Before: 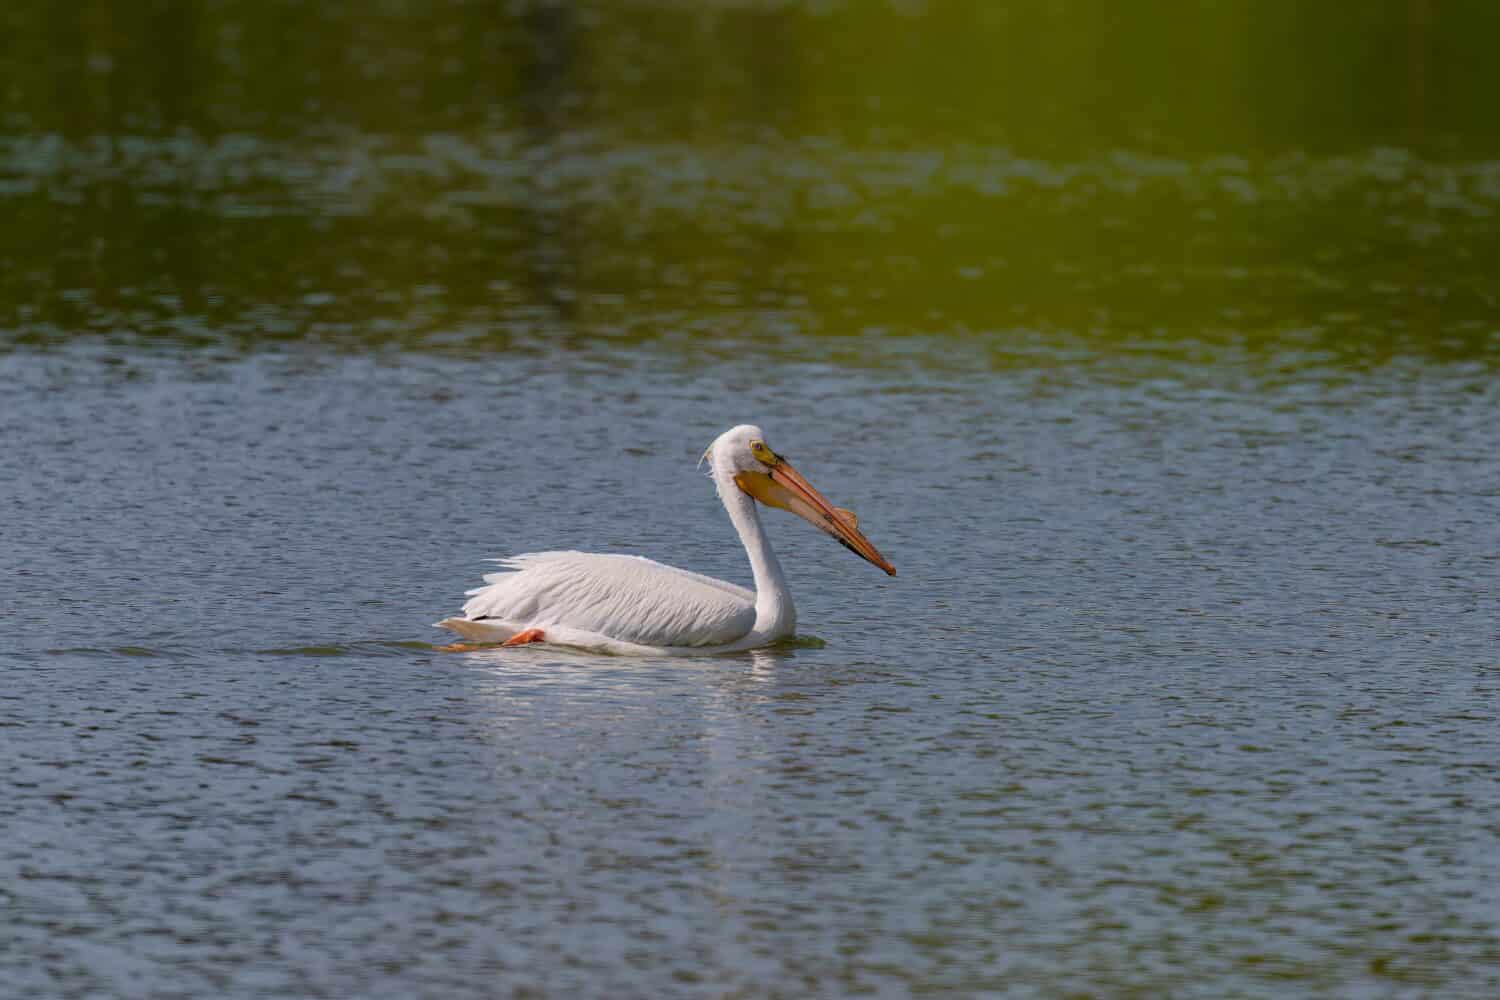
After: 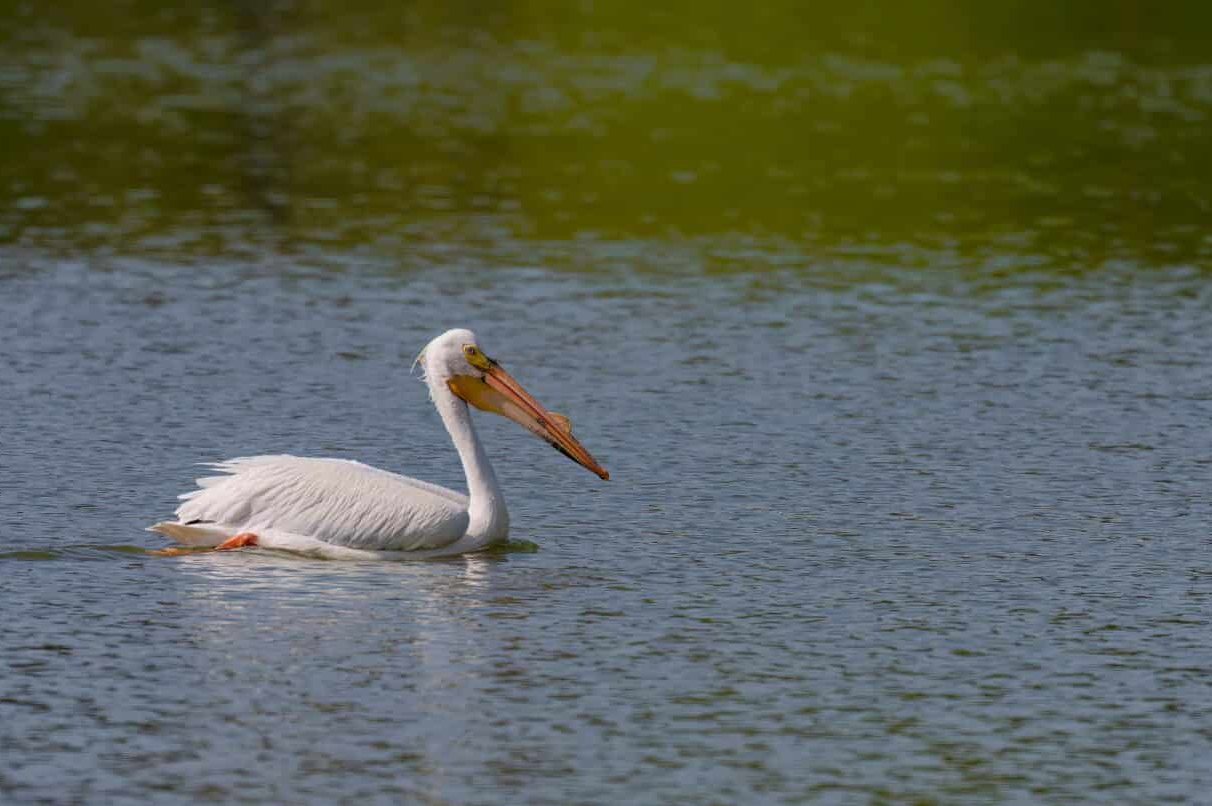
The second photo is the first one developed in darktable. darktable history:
crop: left 19.172%, top 9.601%, bottom 9.743%
